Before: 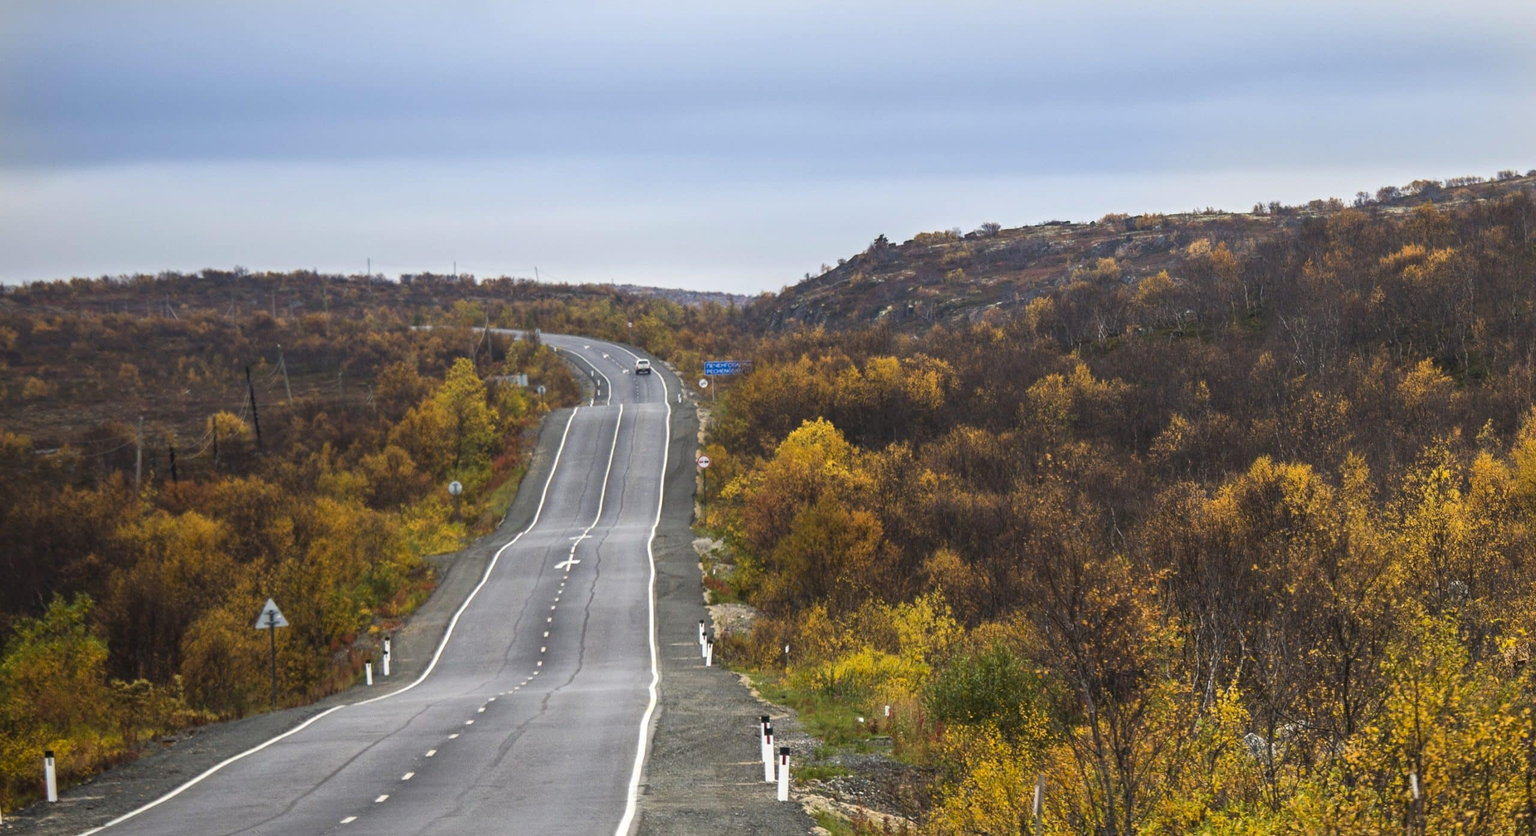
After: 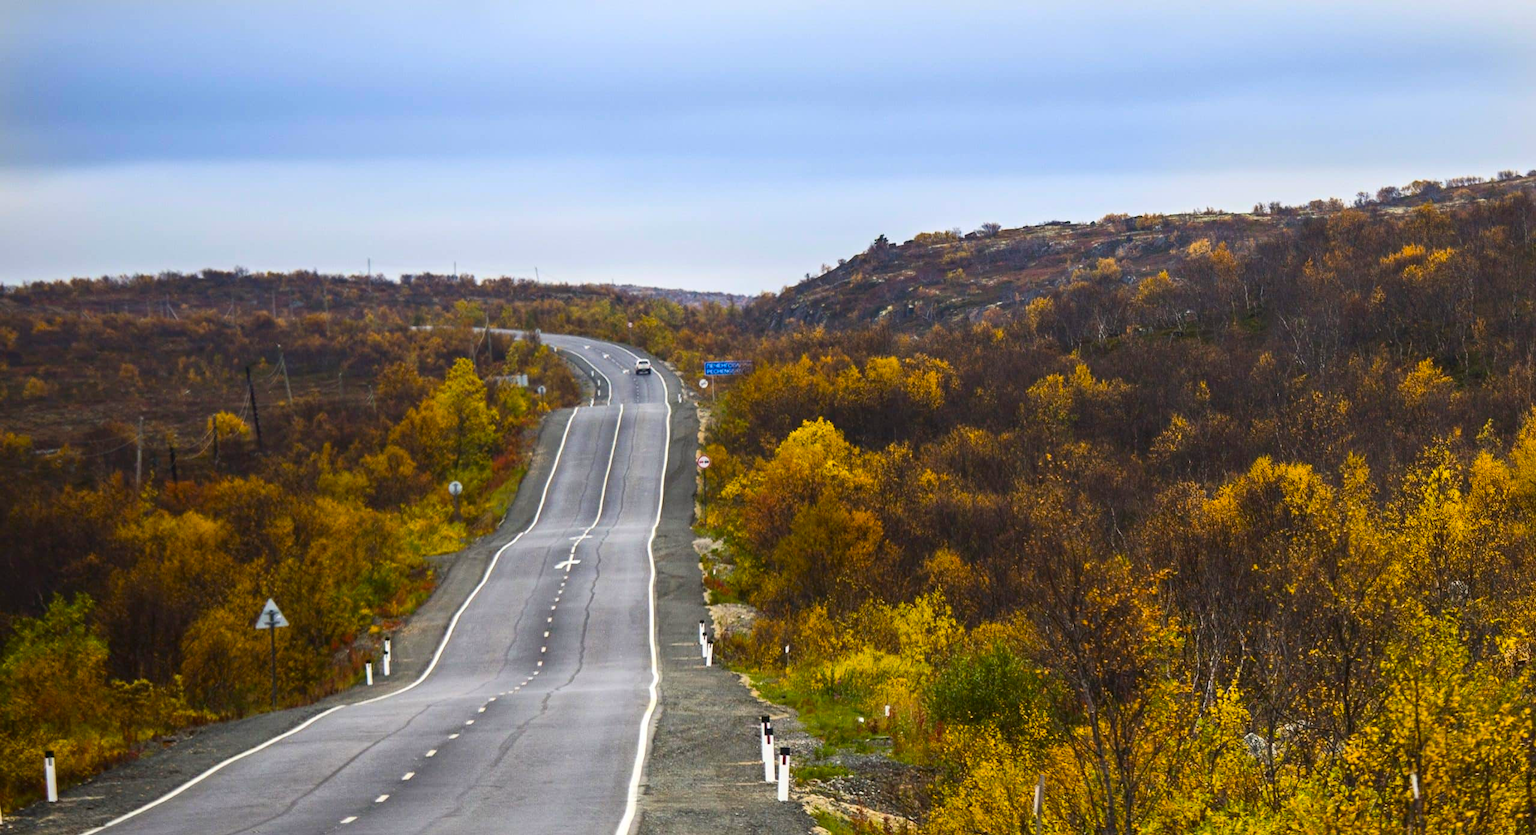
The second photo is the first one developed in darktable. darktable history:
contrast brightness saturation: contrast 0.15, brightness -0.01, saturation 0.1
color balance rgb: perceptual saturation grading › global saturation 30%, global vibrance 20%
